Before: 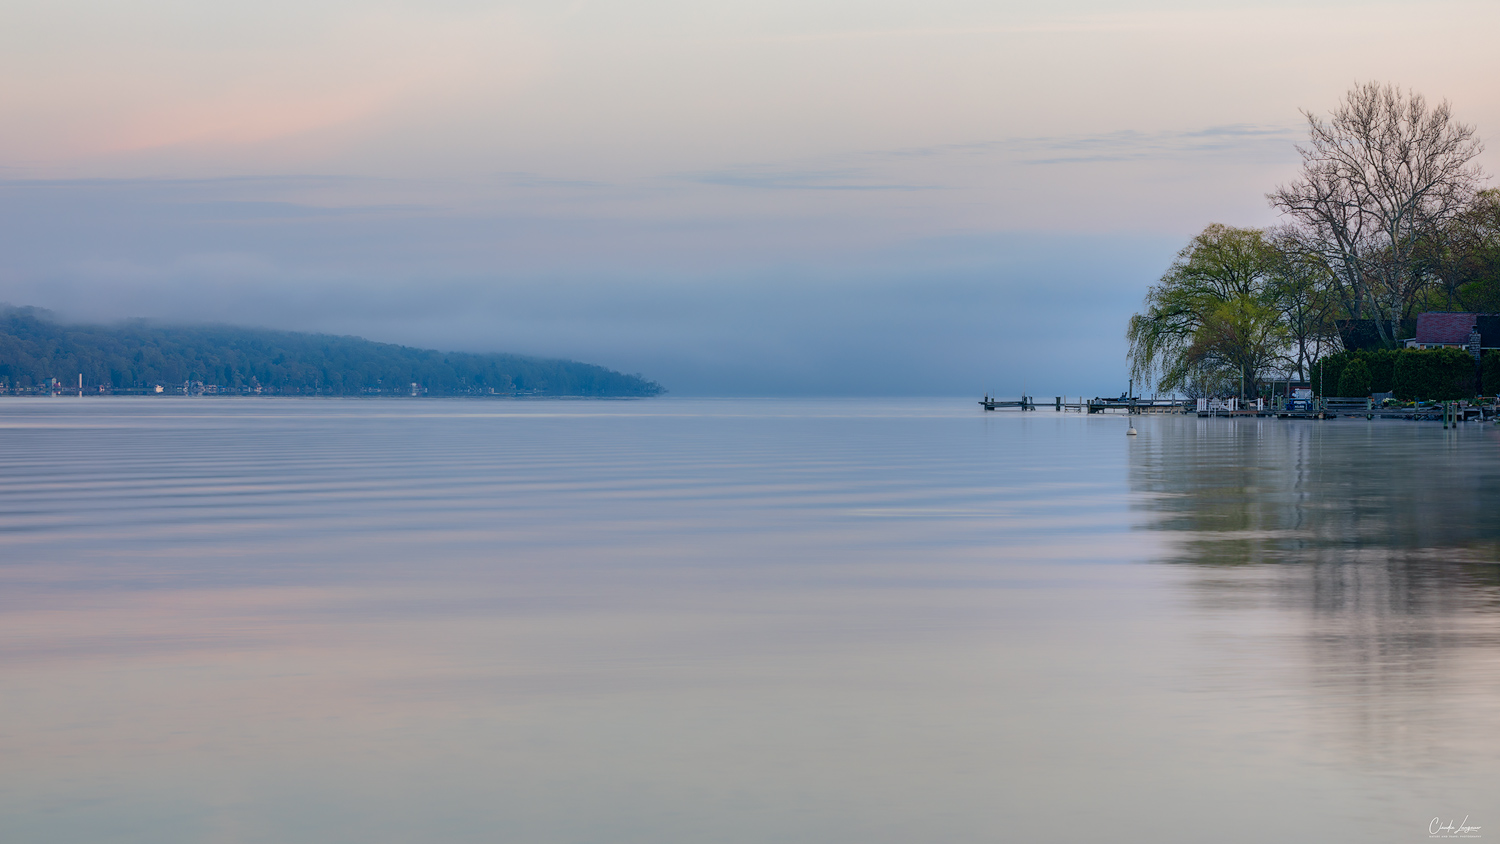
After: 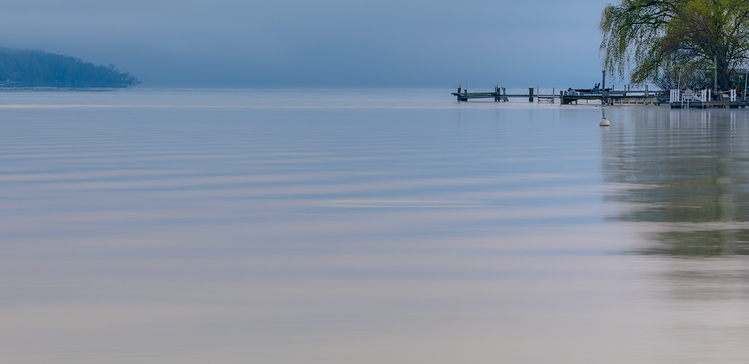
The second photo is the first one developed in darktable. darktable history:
crop: left 35.142%, top 36.667%, right 14.885%, bottom 20.115%
